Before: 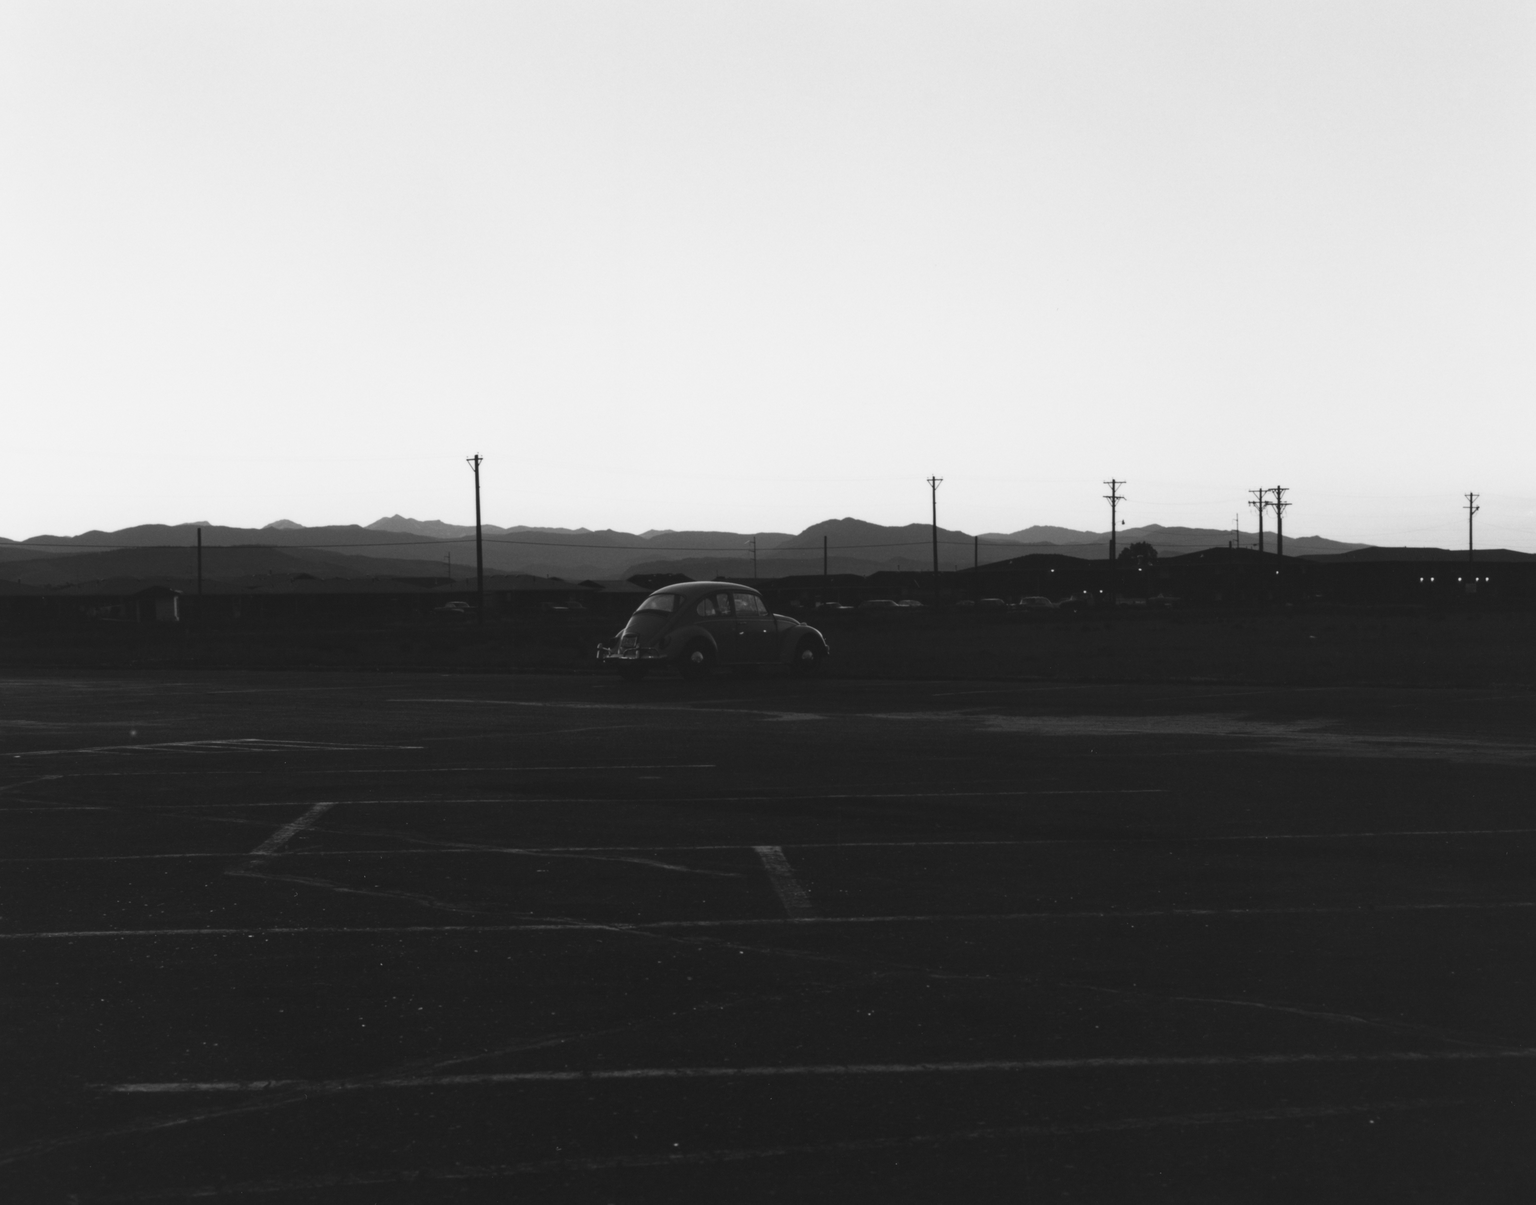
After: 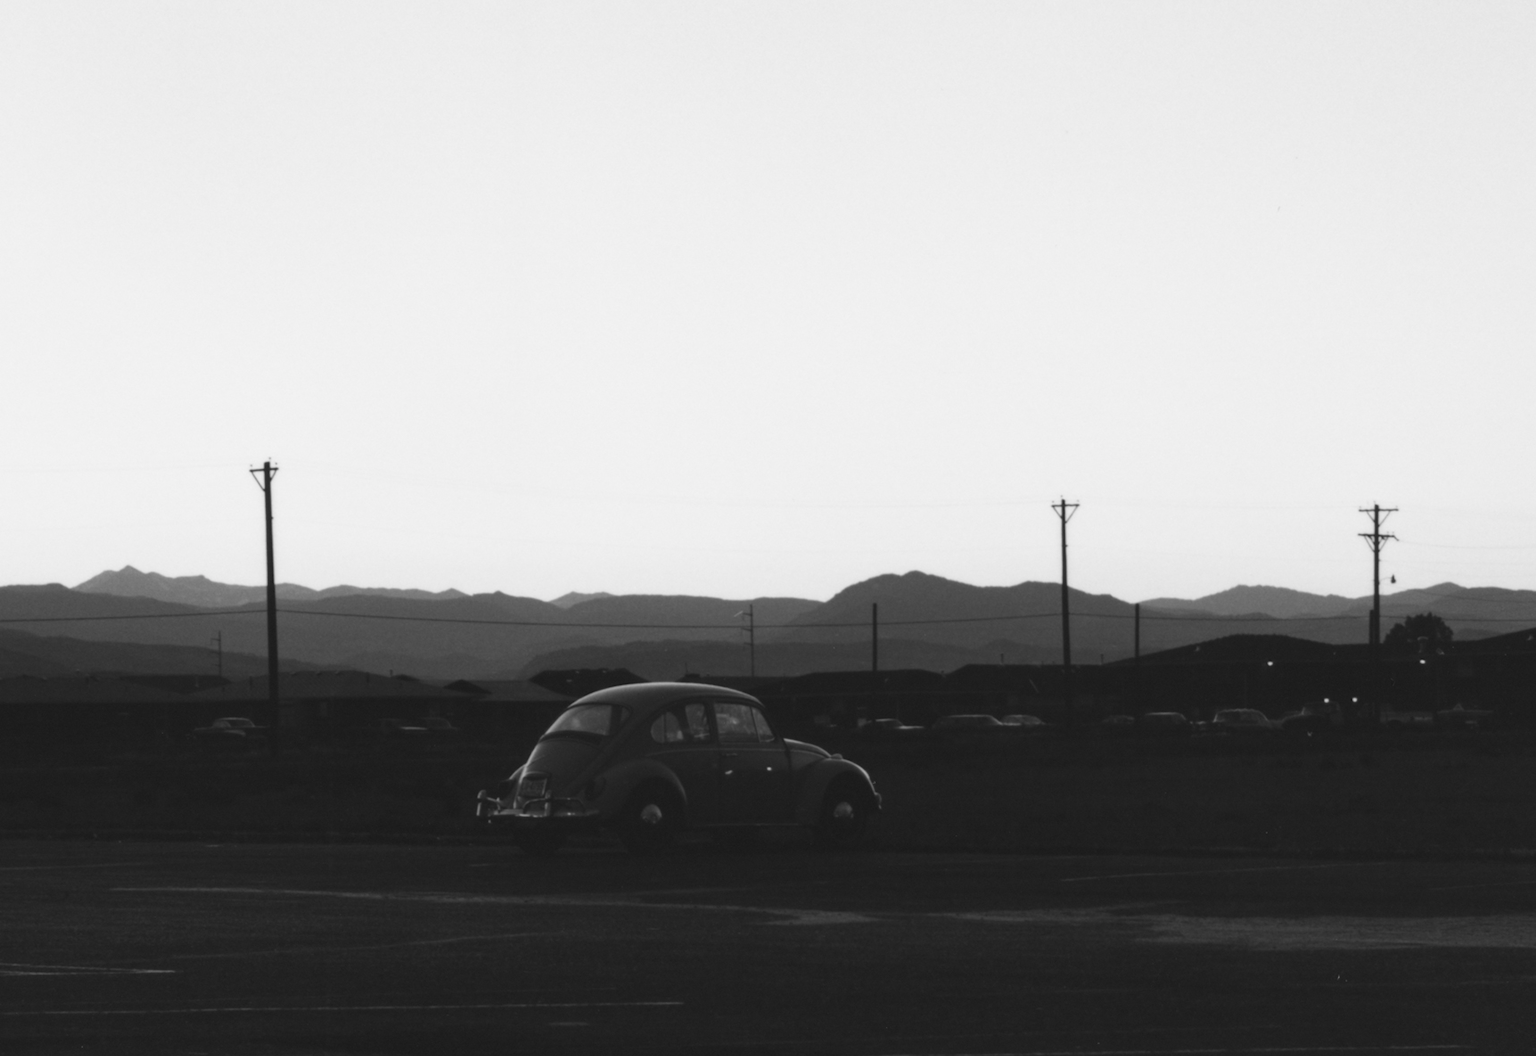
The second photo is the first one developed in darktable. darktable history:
crop: left 21.051%, top 15.741%, right 21.492%, bottom 33.884%
